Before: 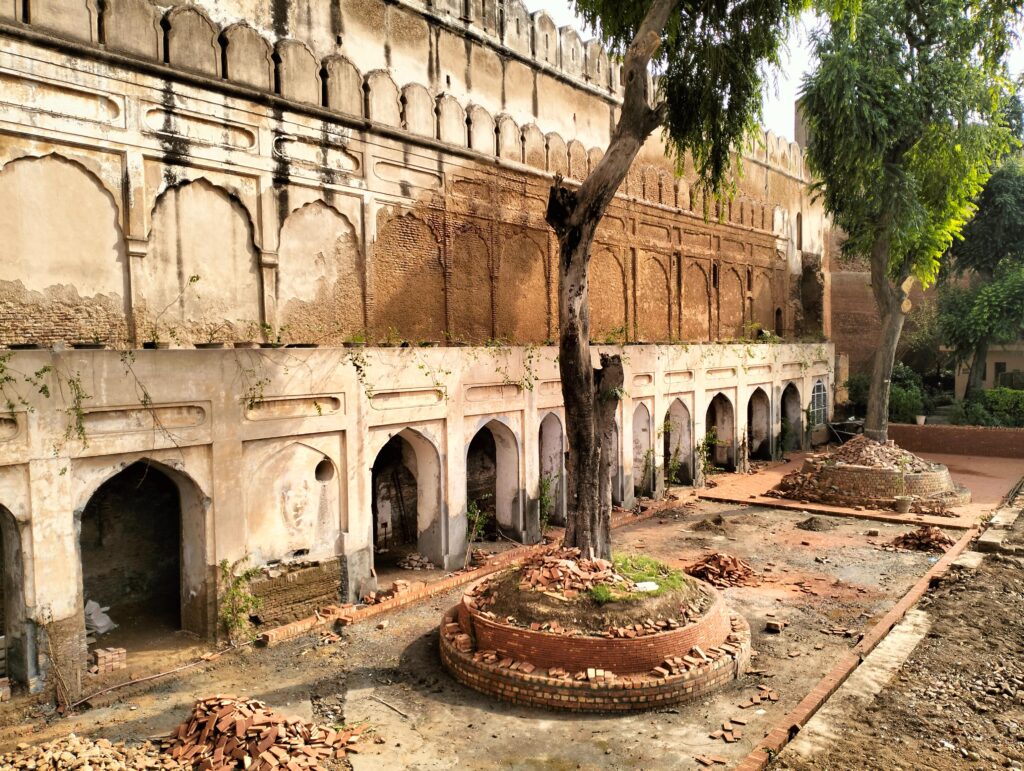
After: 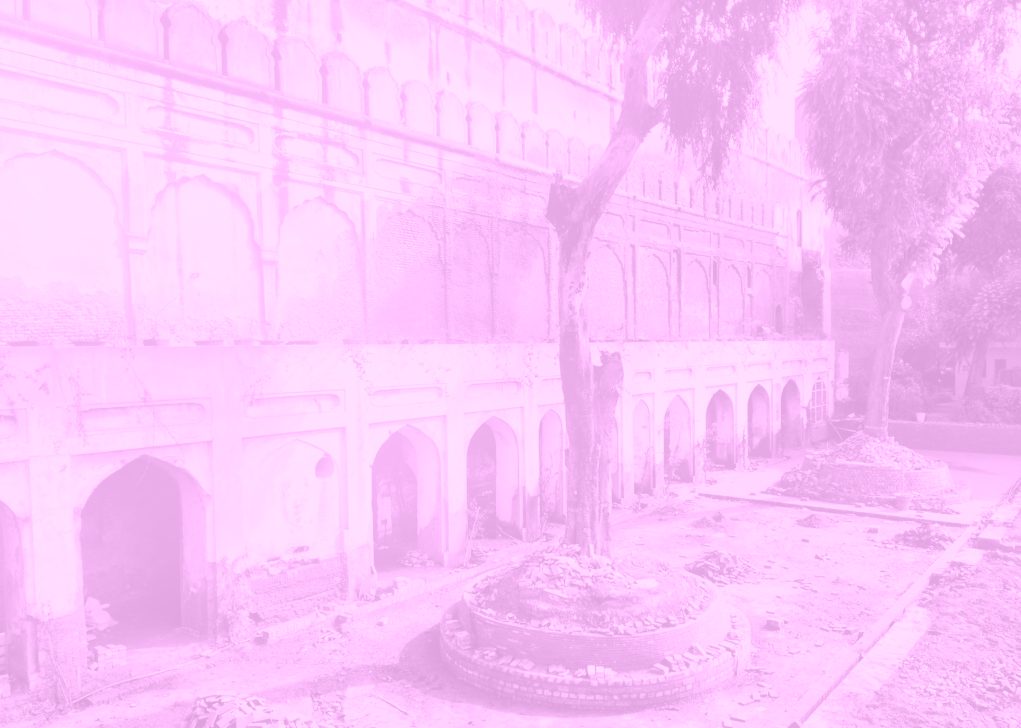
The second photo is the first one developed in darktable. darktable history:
crop: top 0.448%, right 0.264%, bottom 5.045%
bloom: on, module defaults
exposure: black level correction -0.014, exposure -0.193 EV, compensate highlight preservation false
colorize: hue 331.2°, saturation 69%, source mix 30.28%, lightness 69.02%, version 1
